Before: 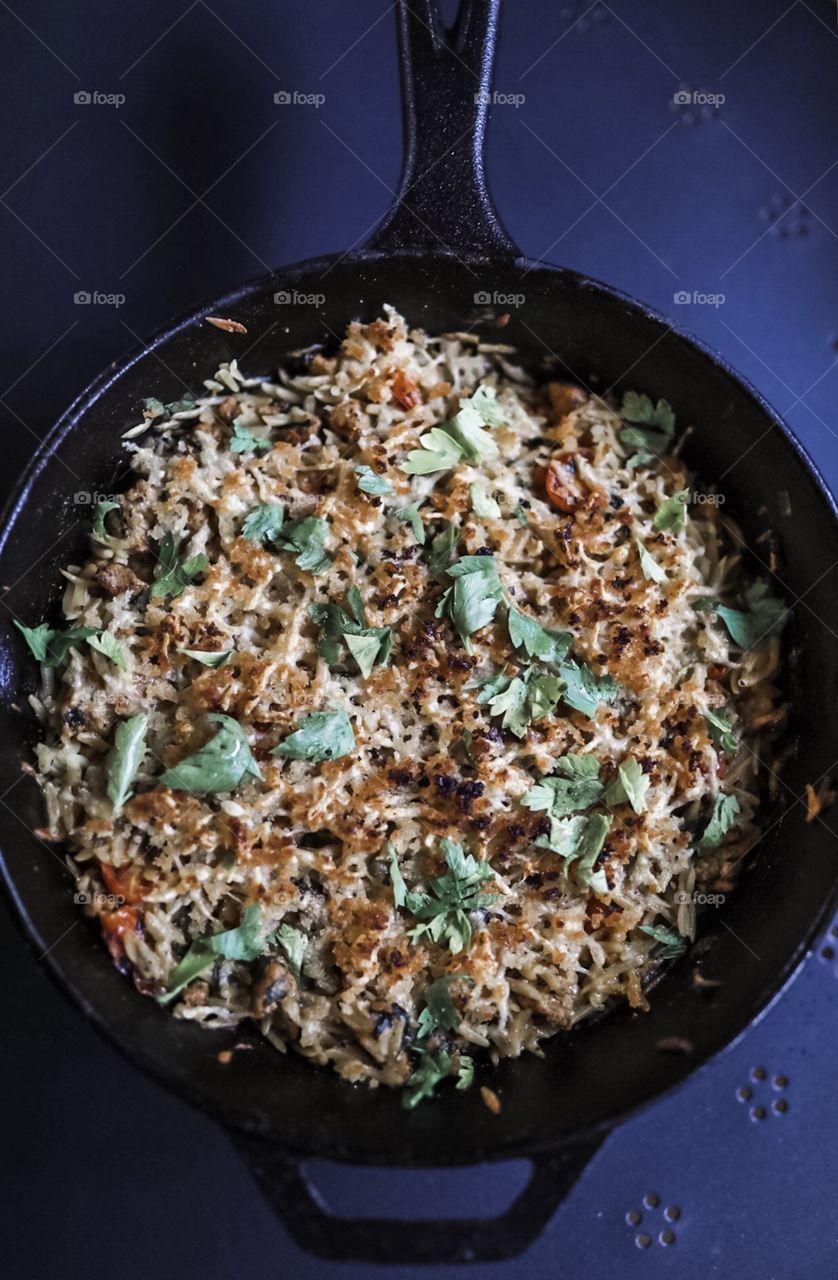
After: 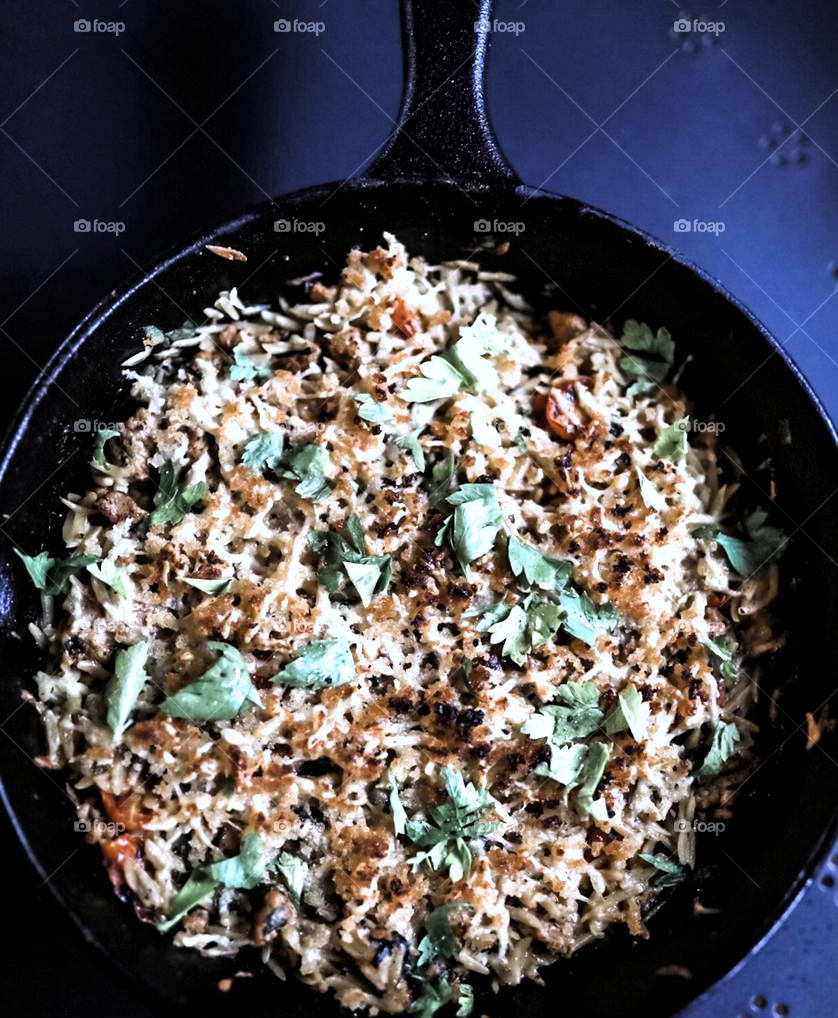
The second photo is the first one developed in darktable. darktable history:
color correction: highlights a* -0.743, highlights b* -9.32
filmic rgb: black relative exposure -8.2 EV, white relative exposure 2.2 EV, threshold 2.99 EV, target white luminance 99.95%, hardness 7.19, latitude 74.67%, contrast 1.322, highlights saturation mix -1.65%, shadows ↔ highlights balance 30.27%, enable highlight reconstruction true
color balance rgb: perceptual saturation grading › global saturation 0.805%, perceptual brilliance grading › global brilliance 10.362%, perceptual brilliance grading › shadows 14.583%
crop and rotate: top 5.649%, bottom 14.762%
